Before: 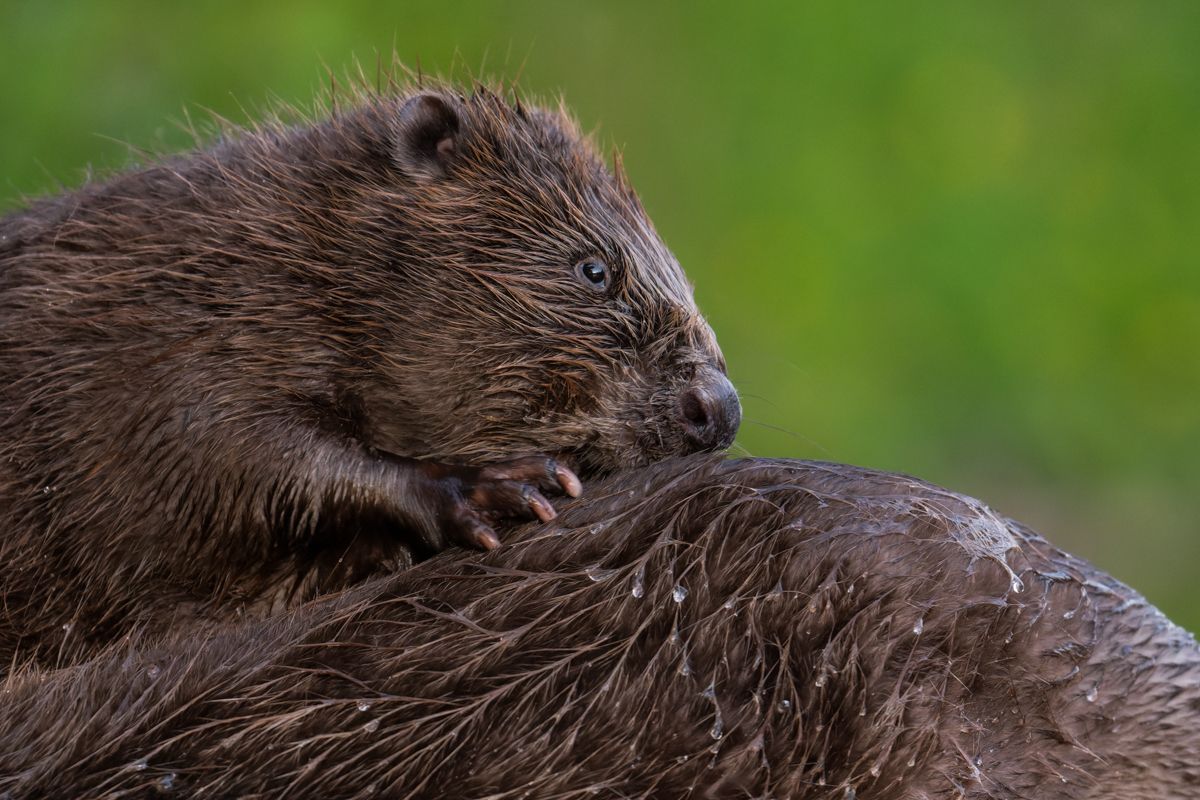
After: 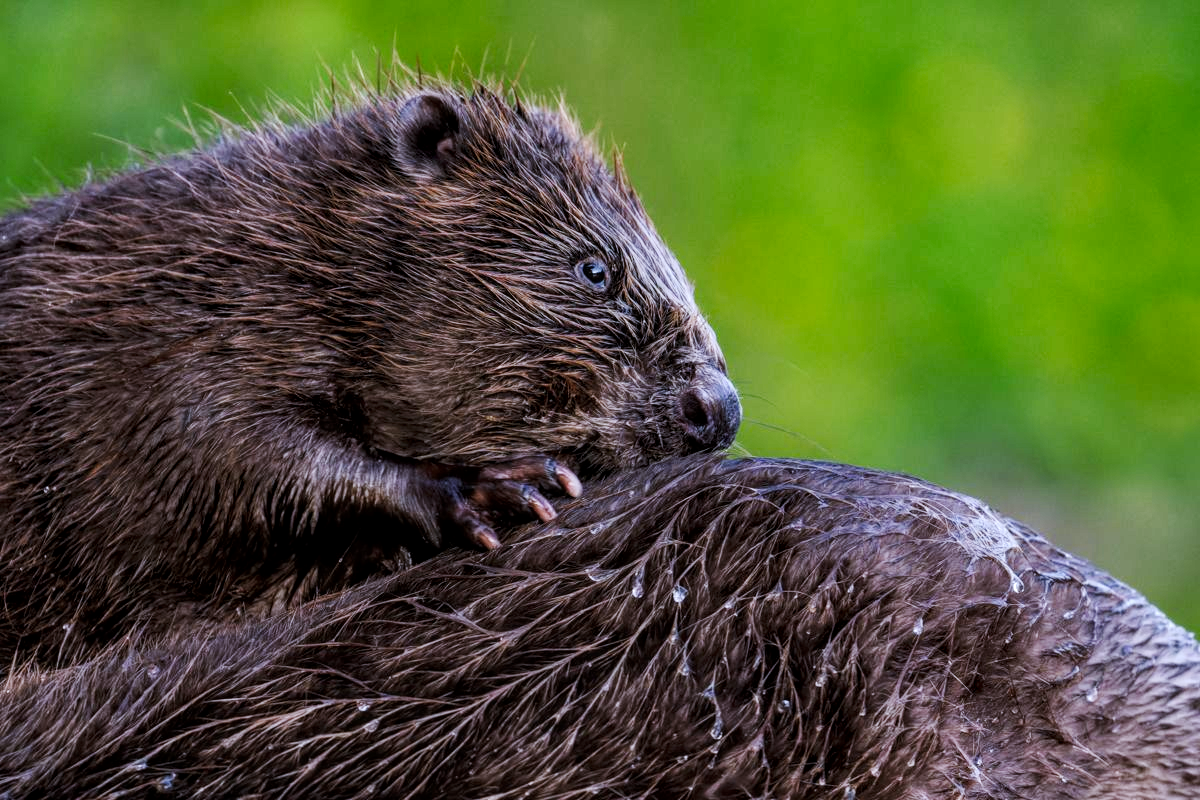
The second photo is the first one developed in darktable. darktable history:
local contrast: highlights 99%, shadows 86%, detail 160%, midtone range 0.2
white balance: red 0.948, green 1.02, blue 1.176
tone curve: curves: ch0 [(0, 0) (0.003, 0.002) (0.011, 0.009) (0.025, 0.019) (0.044, 0.031) (0.069, 0.04) (0.1, 0.059) (0.136, 0.092) (0.177, 0.134) (0.224, 0.192) (0.277, 0.262) (0.335, 0.348) (0.399, 0.446) (0.468, 0.554) (0.543, 0.646) (0.623, 0.731) (0.709, 0.807) (0.801, 0.867) (0.898, 0.931) (1, 1)], preserve colors none
